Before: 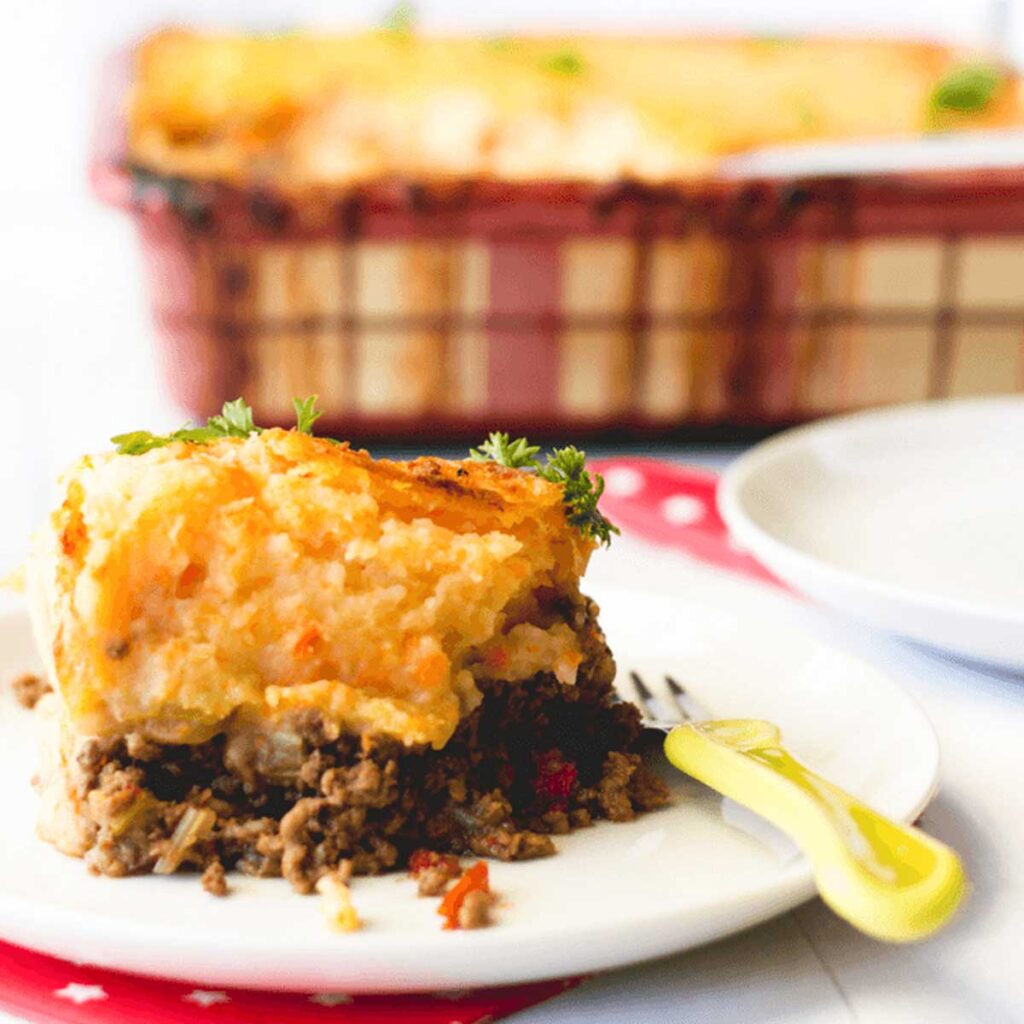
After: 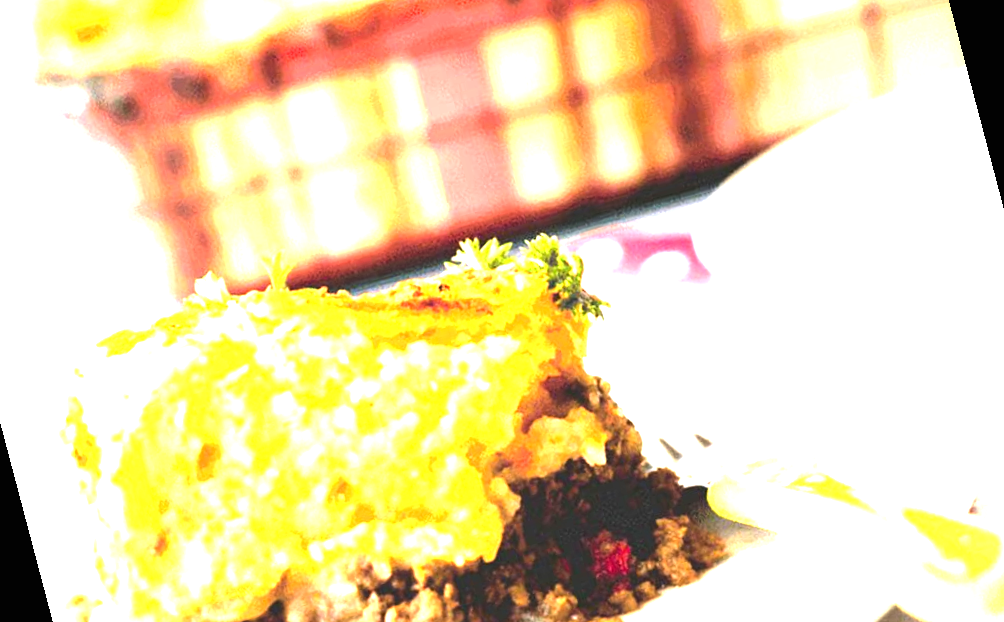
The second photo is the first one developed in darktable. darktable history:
tone equalizer: -8 EV -0.75 EV, -7 EV -0.7 EV, -6 EV -0.6 EV, -5 EV -0.4 EV, -3 EV 0.4 EV, -2 EV 0.6 EV, -1 EV 0.7 EV, +0 EV 0.75 EV, edges refinement/feathering 500, mask exposure compensation -1.57 EV, preserve details no
rotate and perspective: rotation -14.8°, crop left 0.1, crop right 0.903, crop top 0.25, crop bottom 0.748
exposure: black level correction 0, exposure 1.7 EV, compensate exposure bias true, compensate highlight preservation false
